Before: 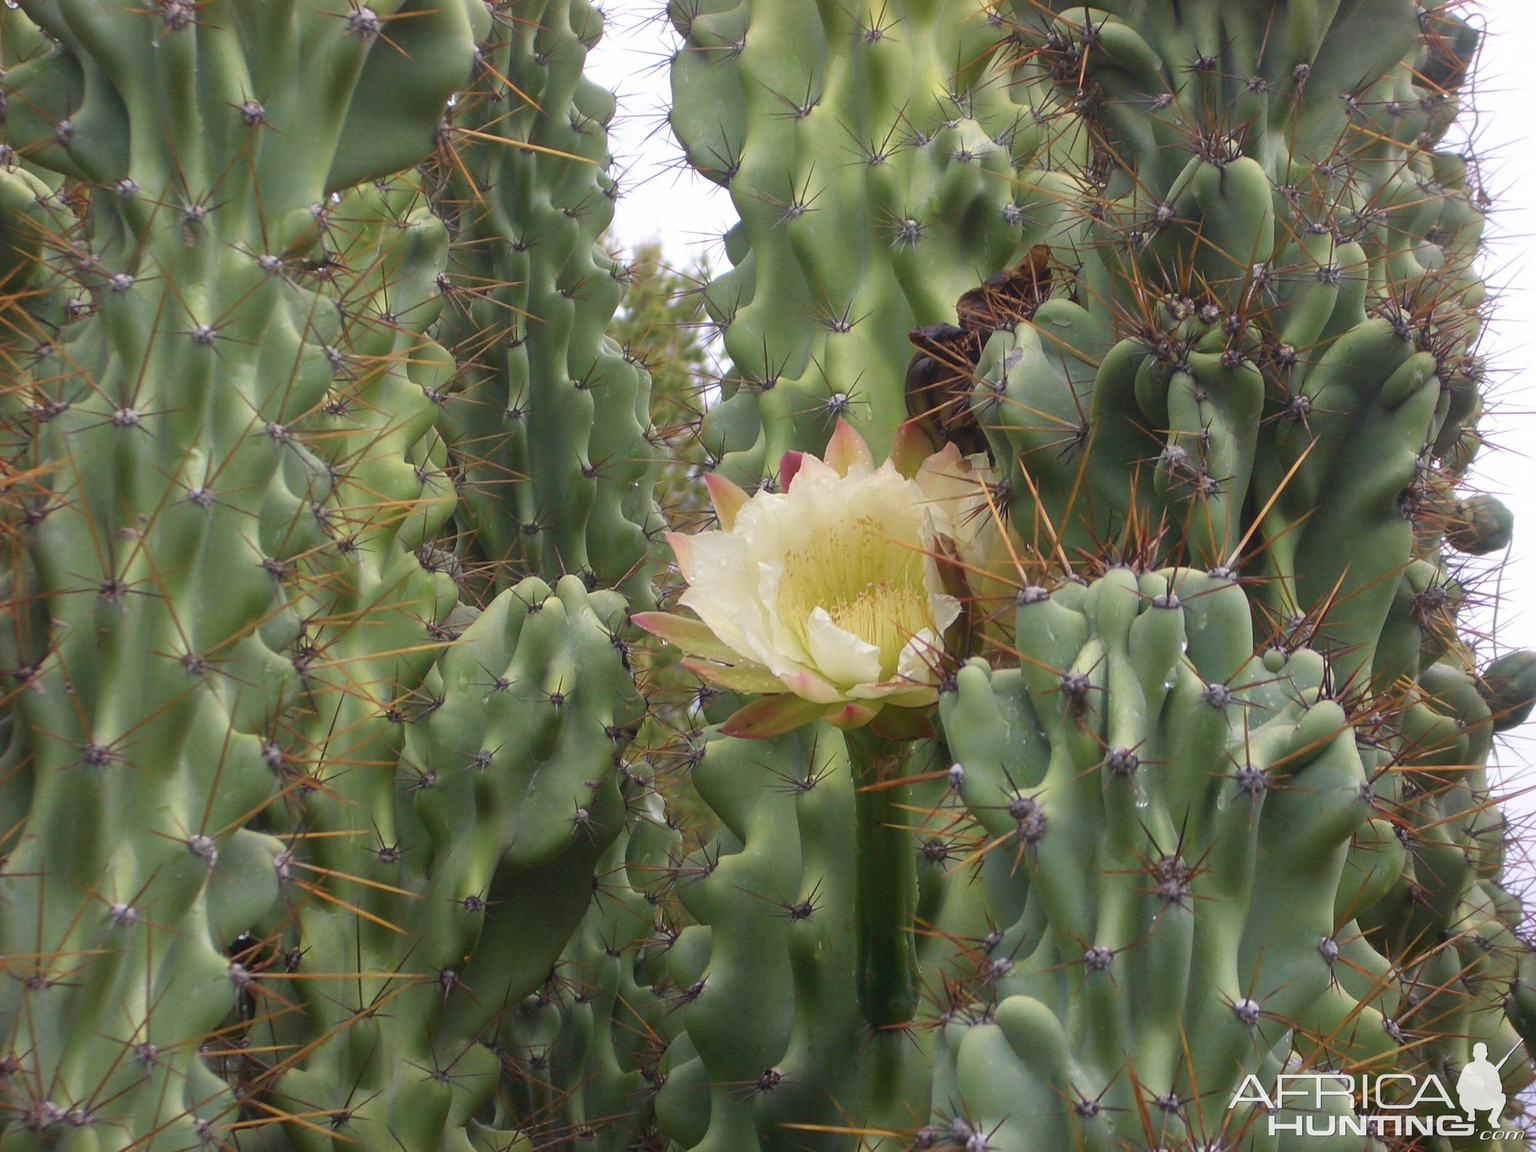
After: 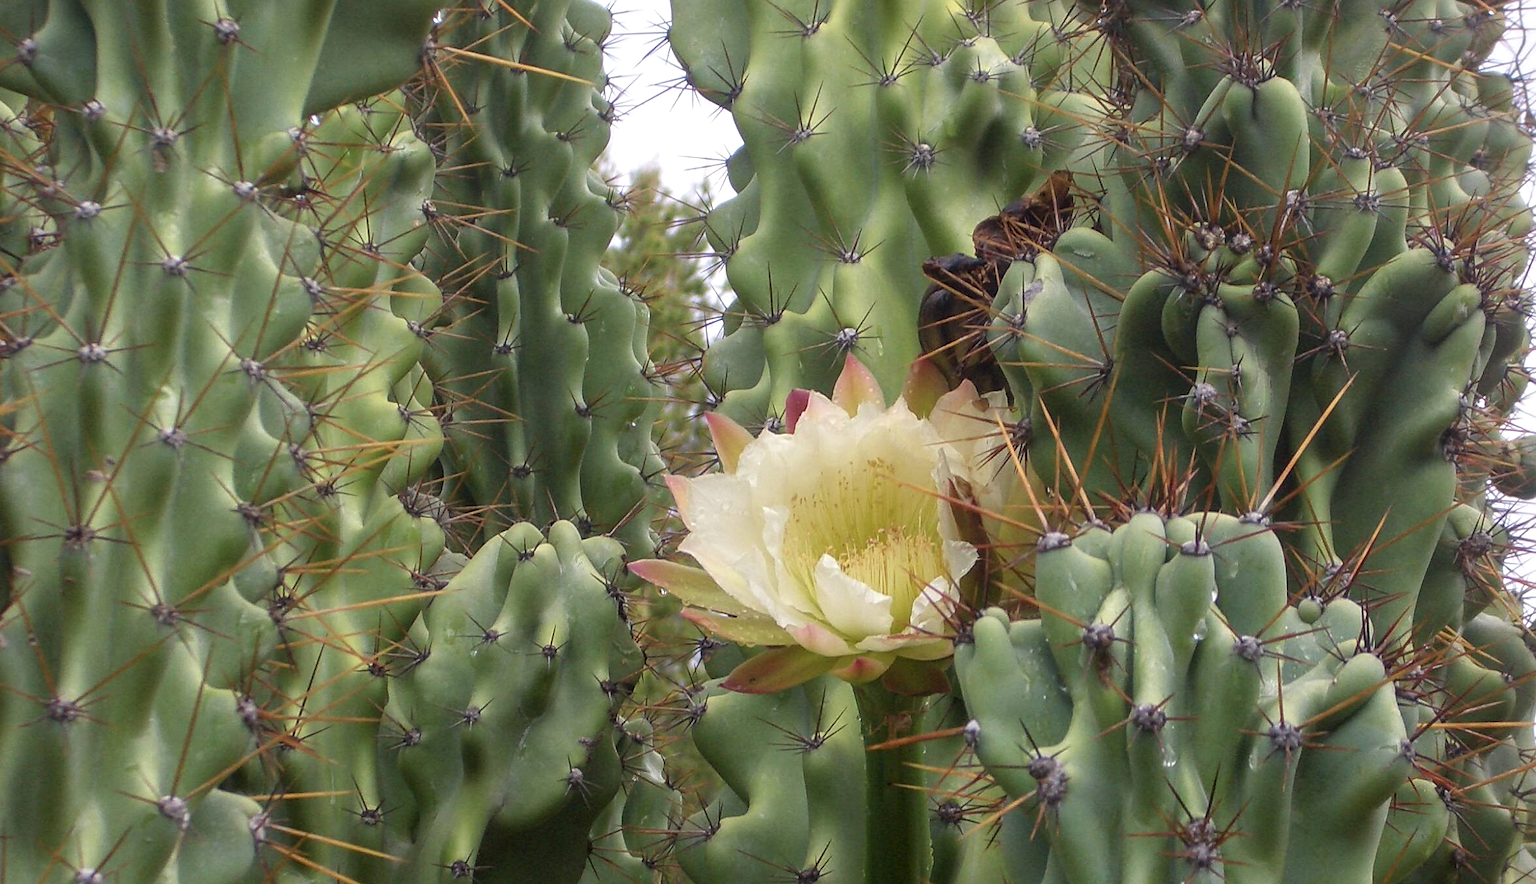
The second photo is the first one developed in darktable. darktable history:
sharpen: radius 1.837, amount 0.392, threshold 1.553
local contrast: on, module defaults
crop: left 2.545%, top 7.316%, right 3.071%, bottom 20.222%
